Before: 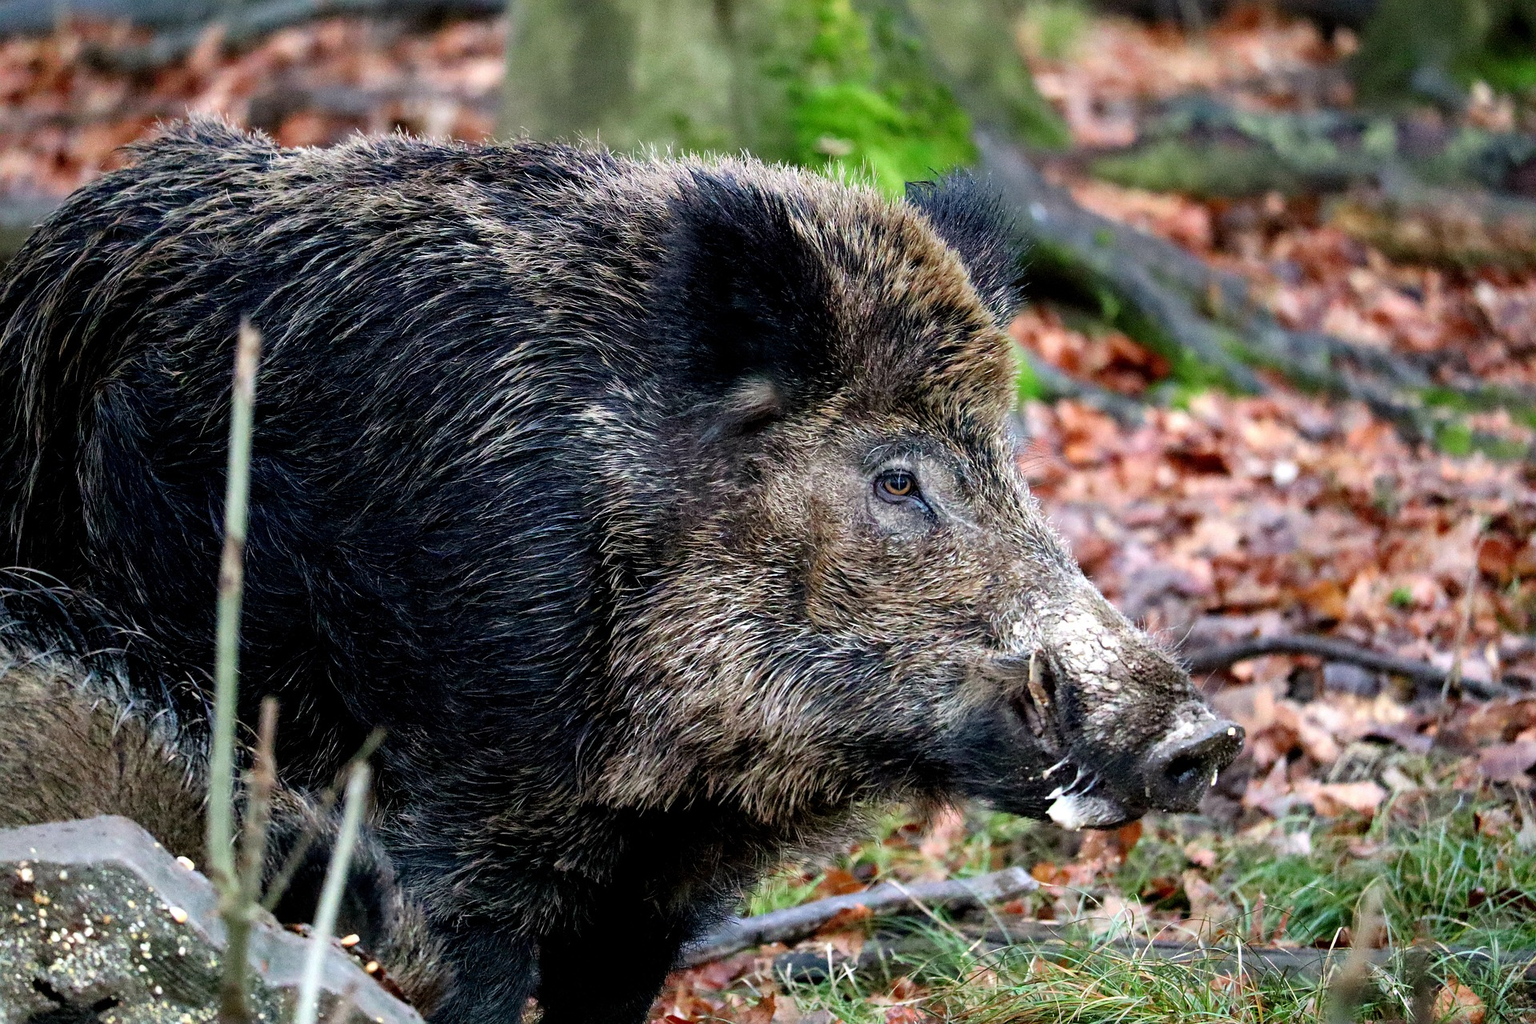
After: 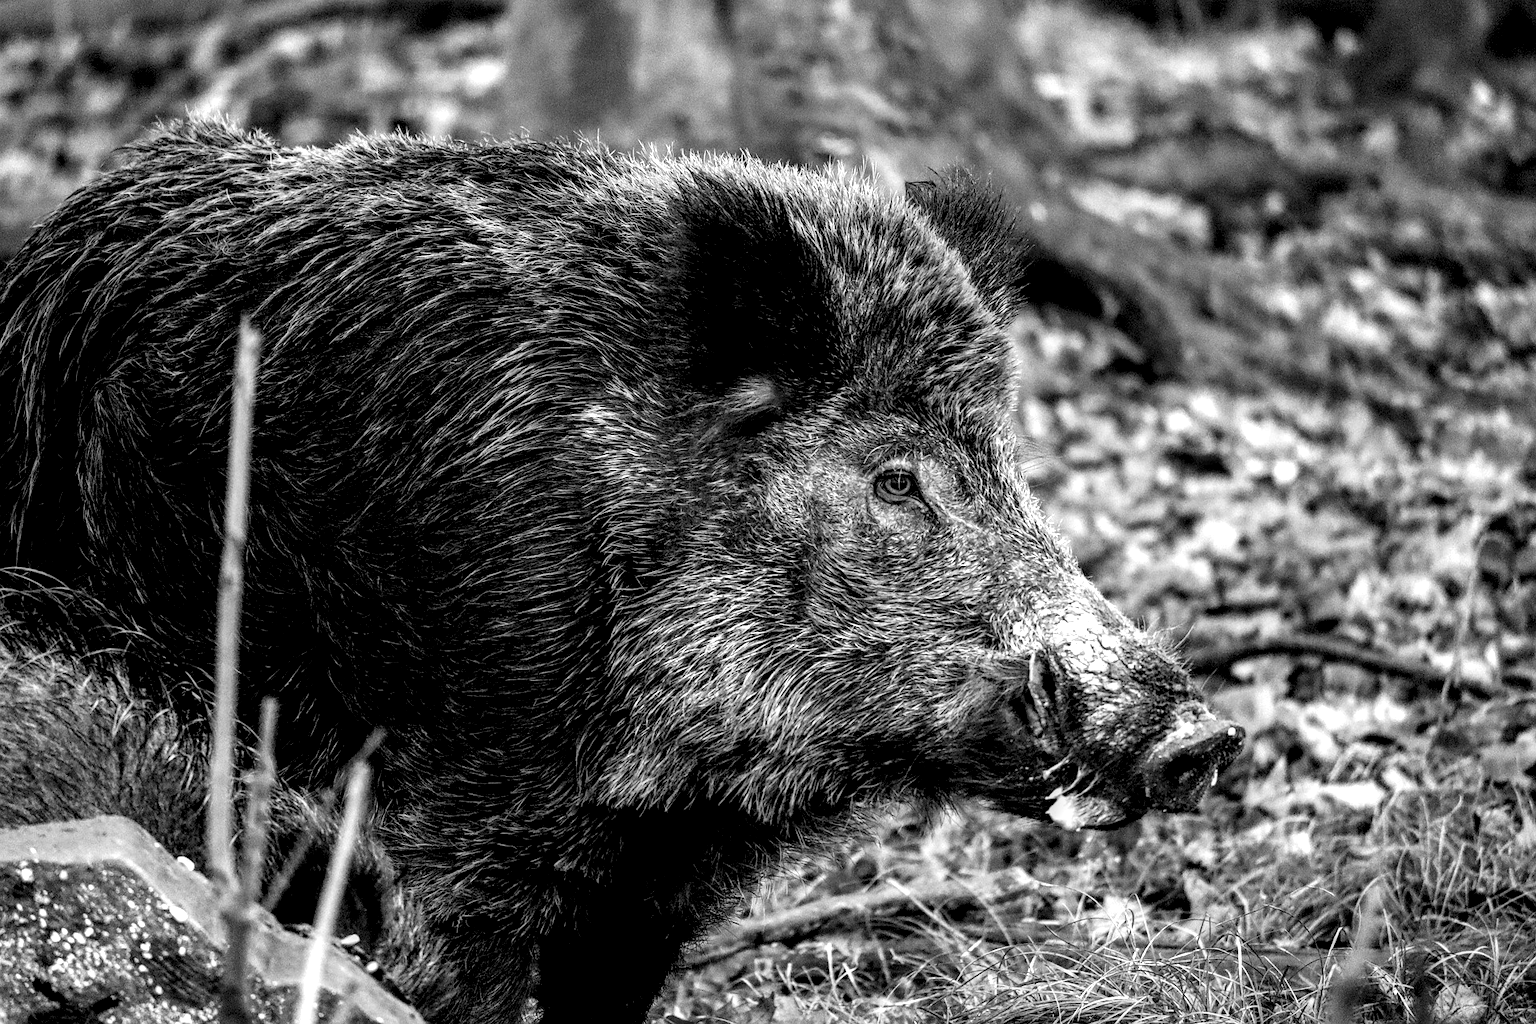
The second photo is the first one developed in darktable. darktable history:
monochrome: a 1.94, b -0.638
local contrast: highlights 20%, shadows 70%, detail 170%
